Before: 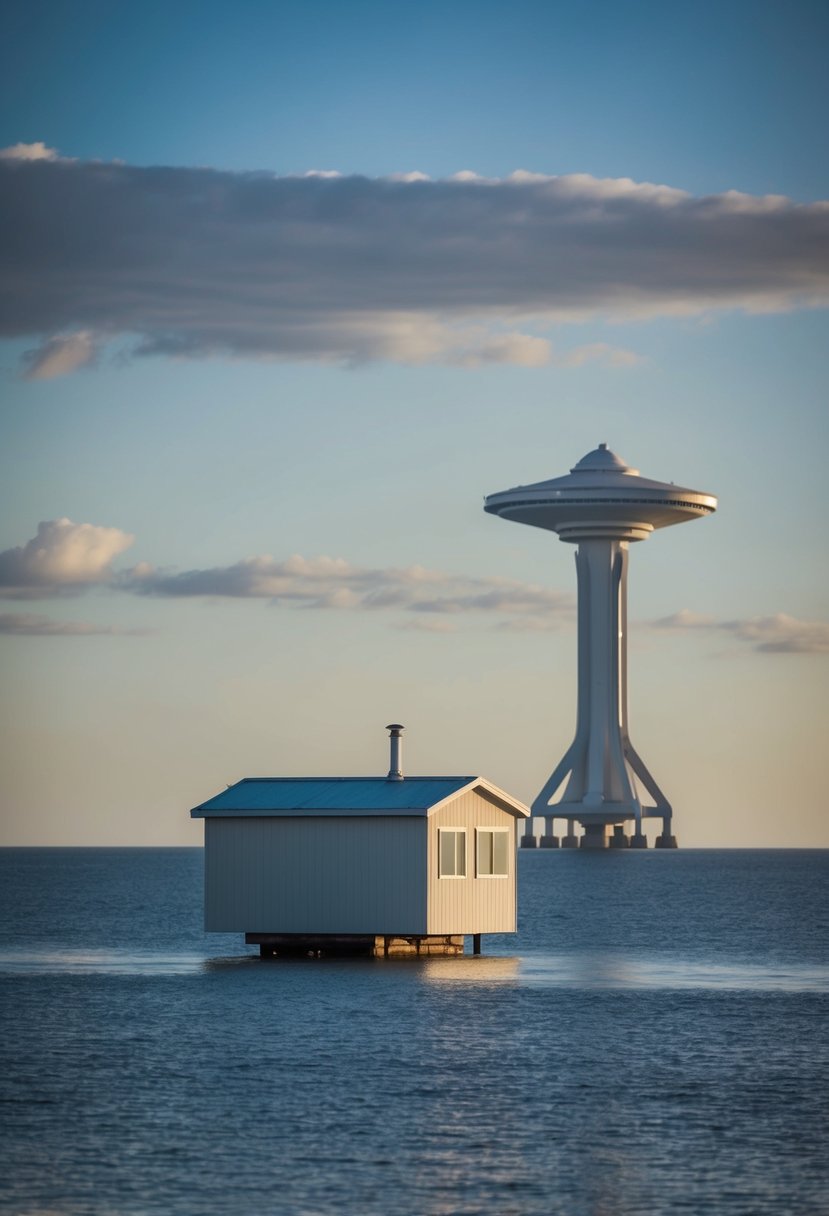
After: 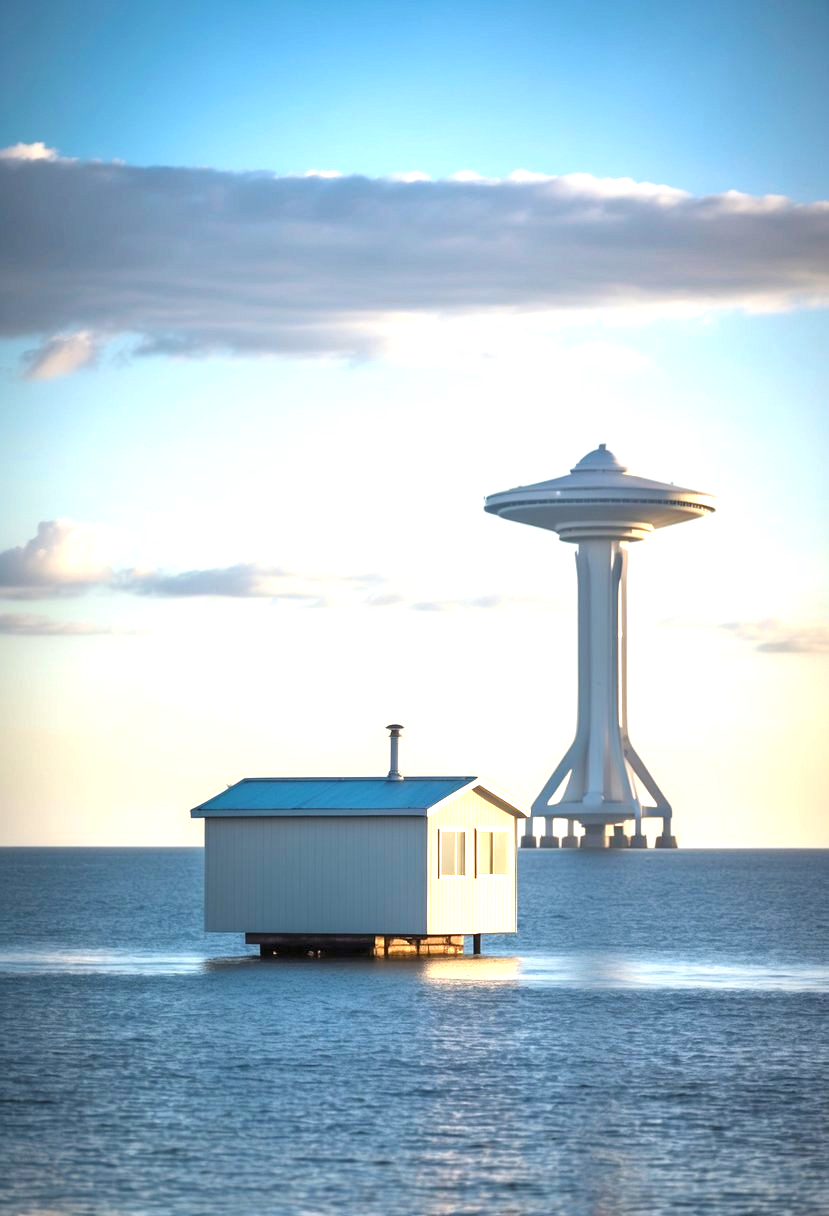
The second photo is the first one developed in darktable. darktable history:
exposure: black level correction 0, exposure 1.487 EV, compensate exposure bias true, compensate highlight preservation false
